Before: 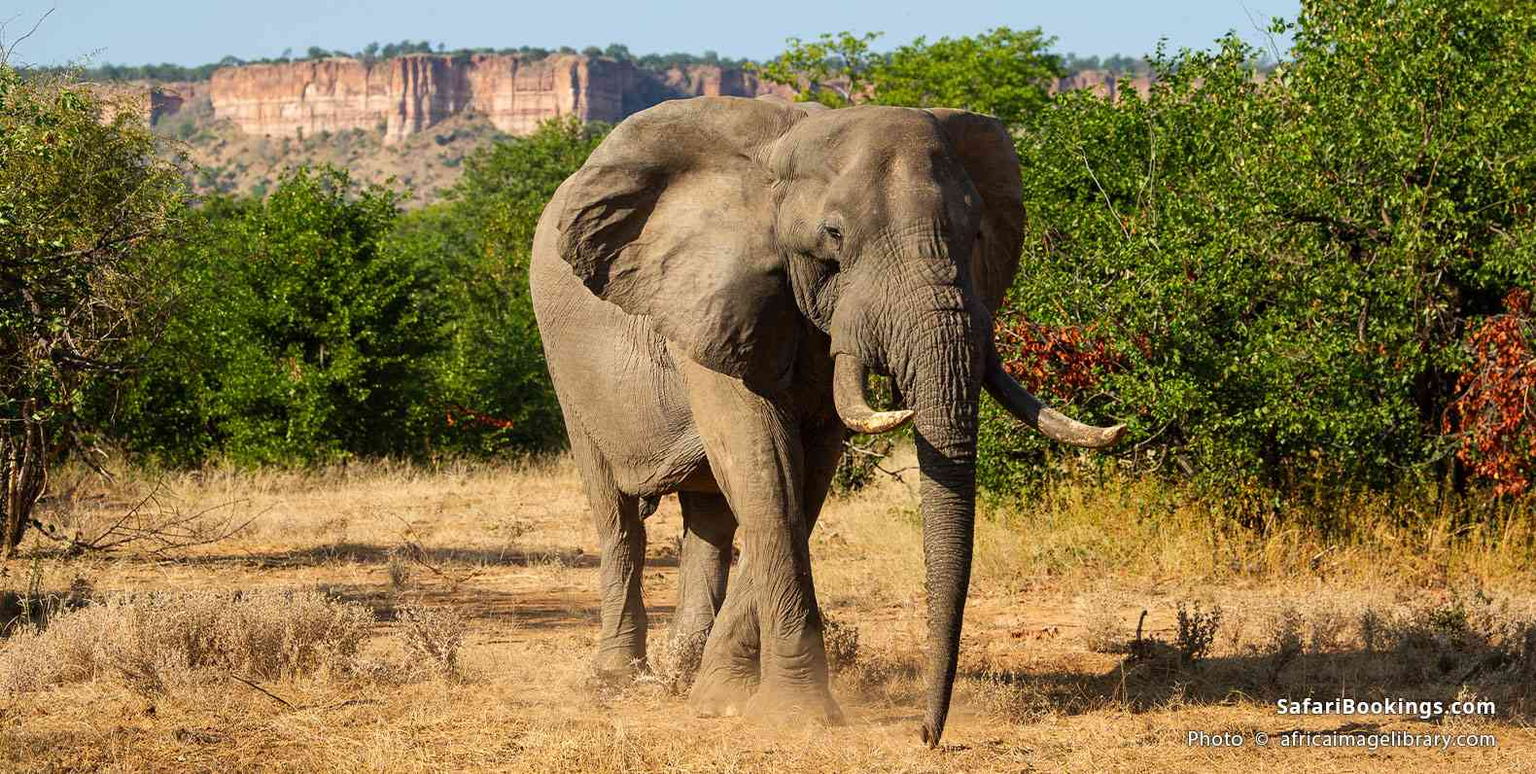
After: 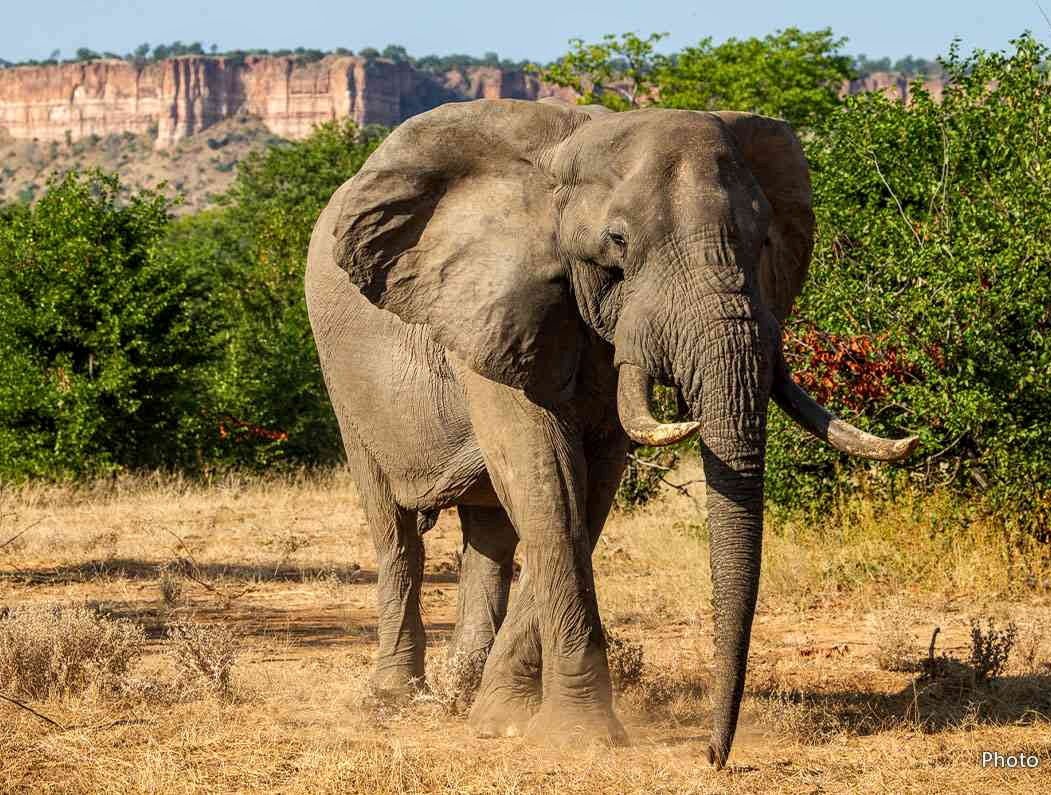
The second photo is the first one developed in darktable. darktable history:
crop and rotate: left 15.243%, right 18.229%
local contrast: on, module defaults
shadows and highlights: radius 329.2, shadows 53.48, highlights -99.11, compress 94.61%, soften with gaussian
